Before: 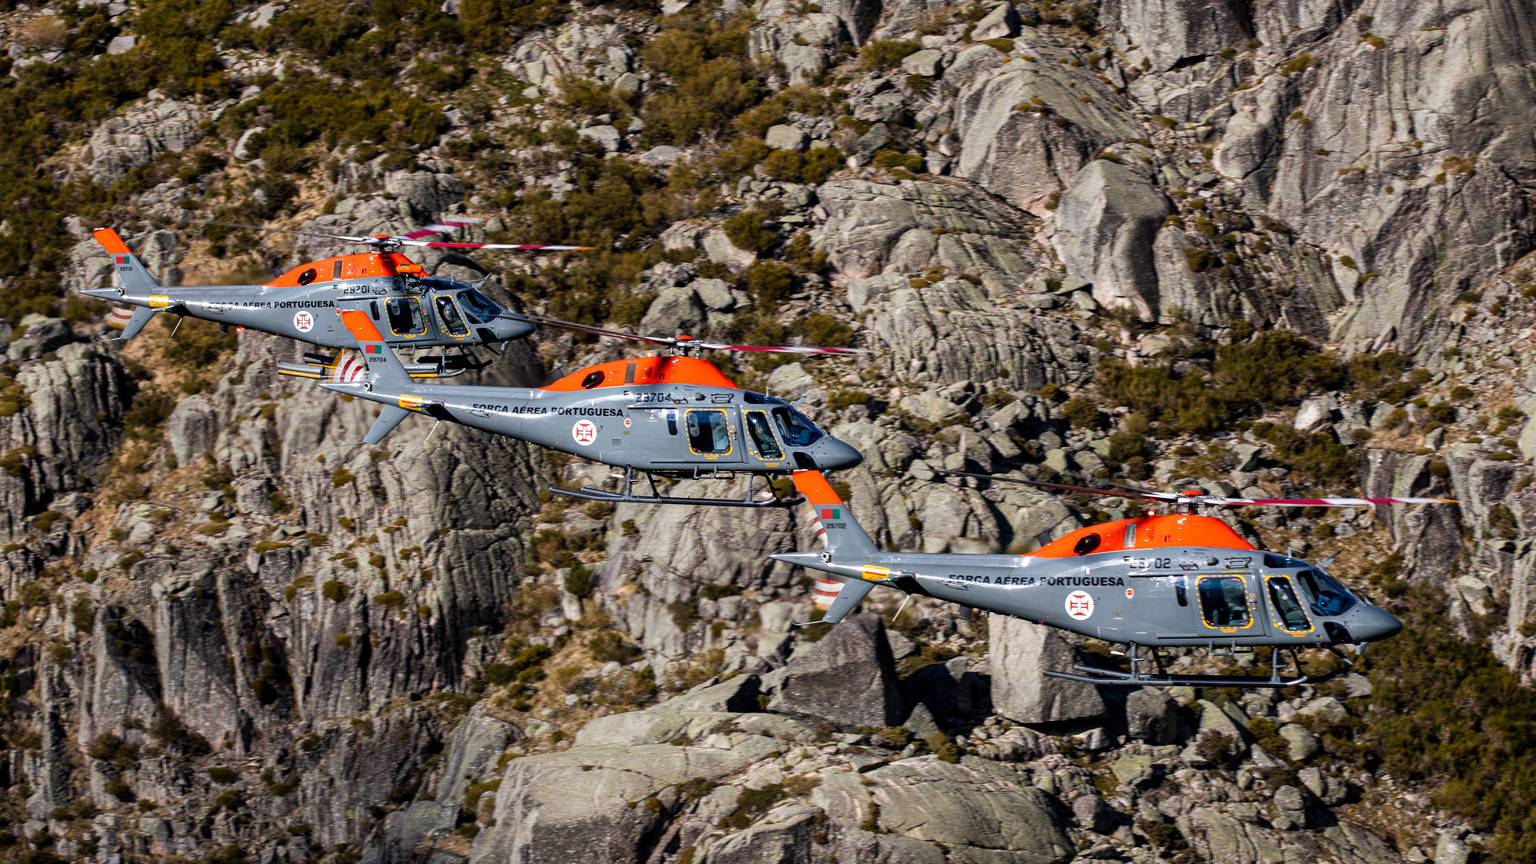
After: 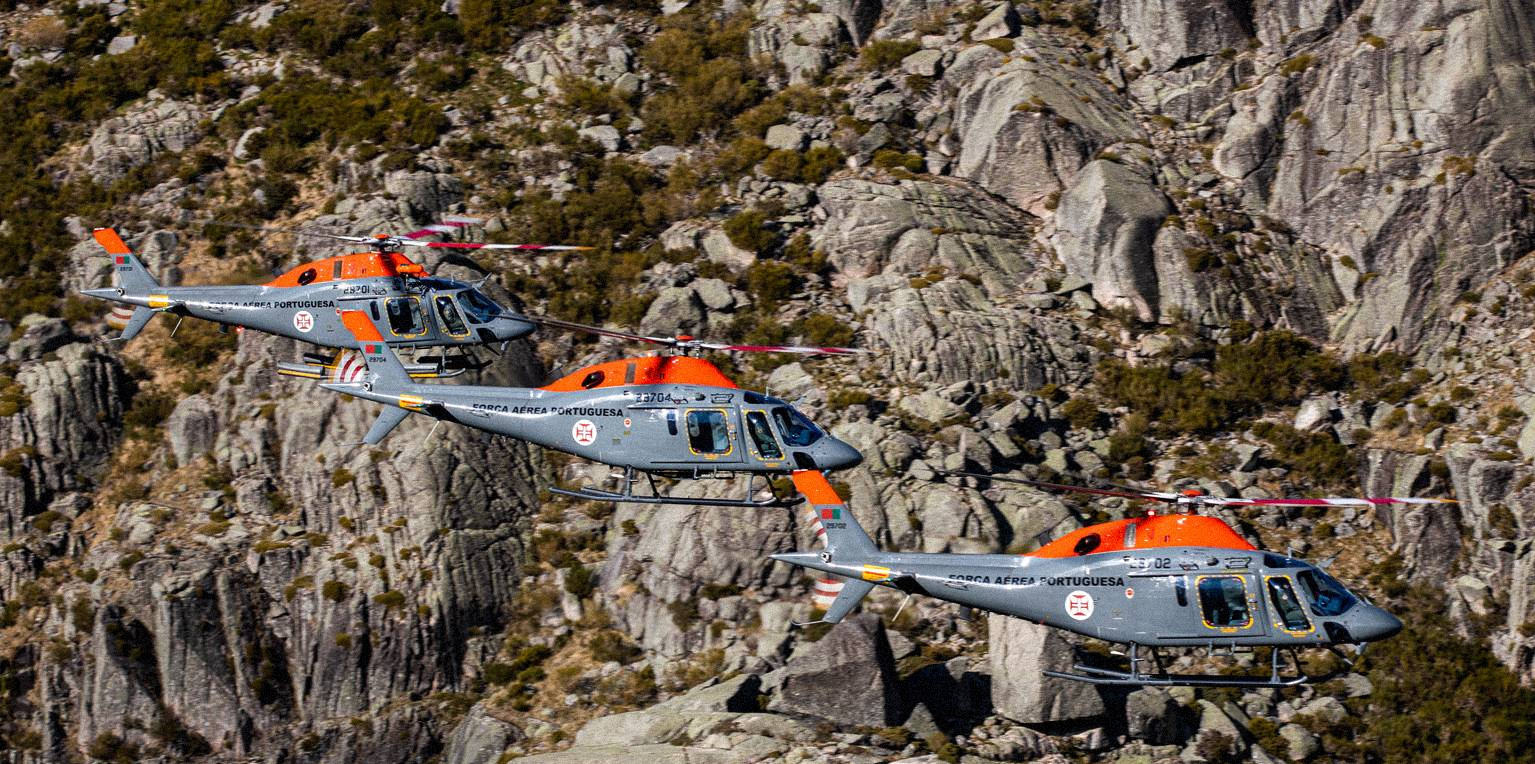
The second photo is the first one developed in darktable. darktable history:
grain: mid-tones bias 0%
tone equalizer: on, module defaults
crop and rotate: top 0%, bottom 11.49%
